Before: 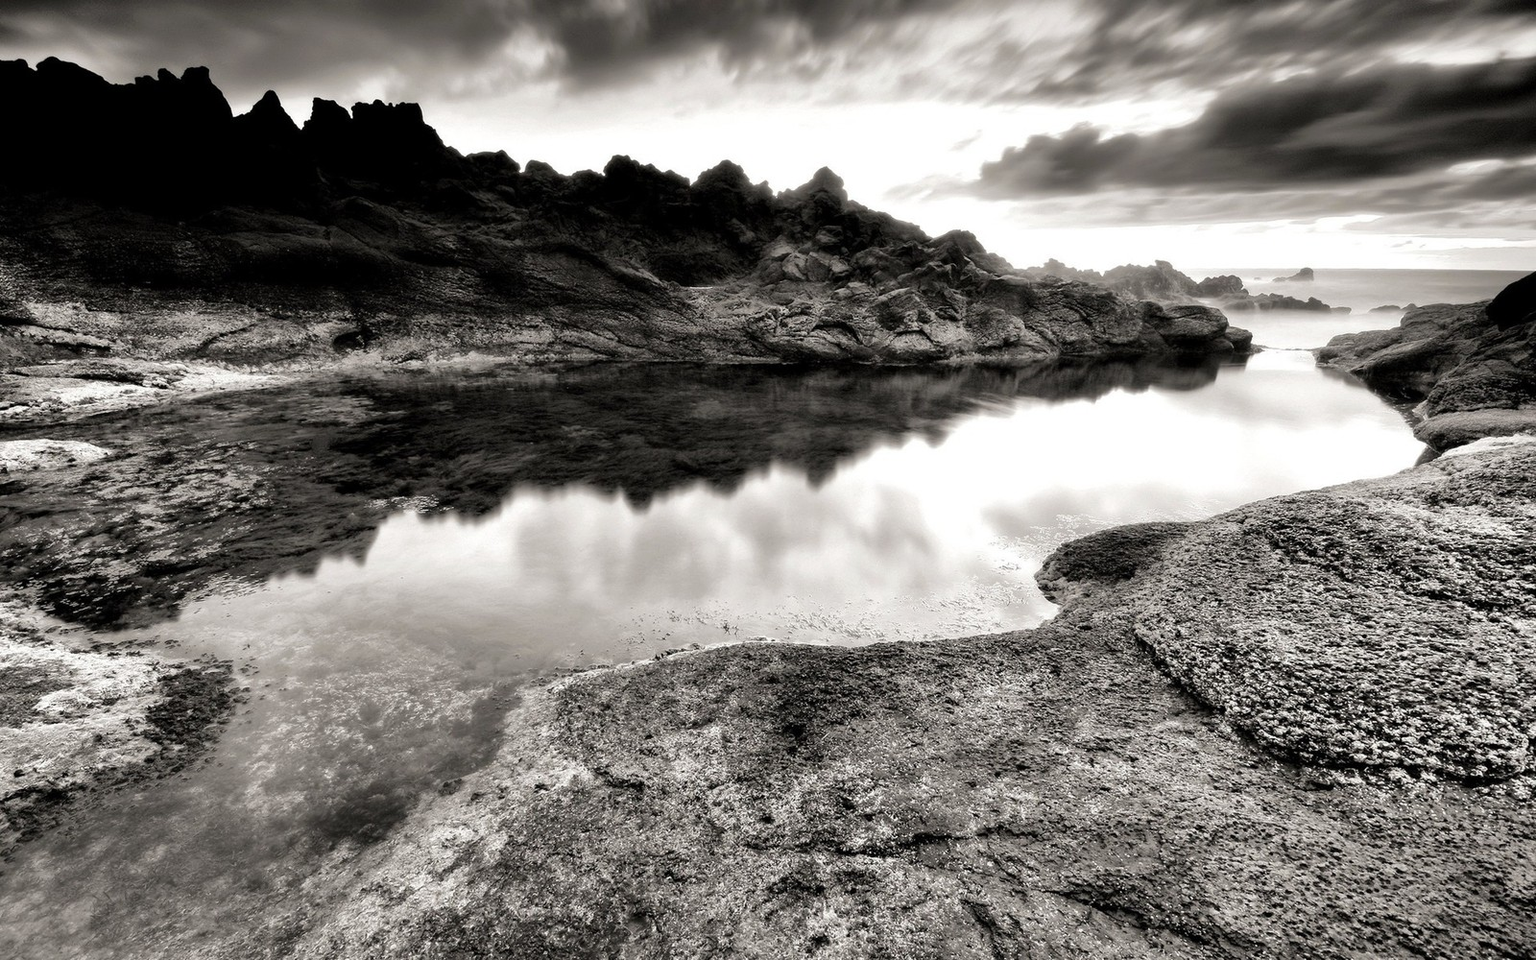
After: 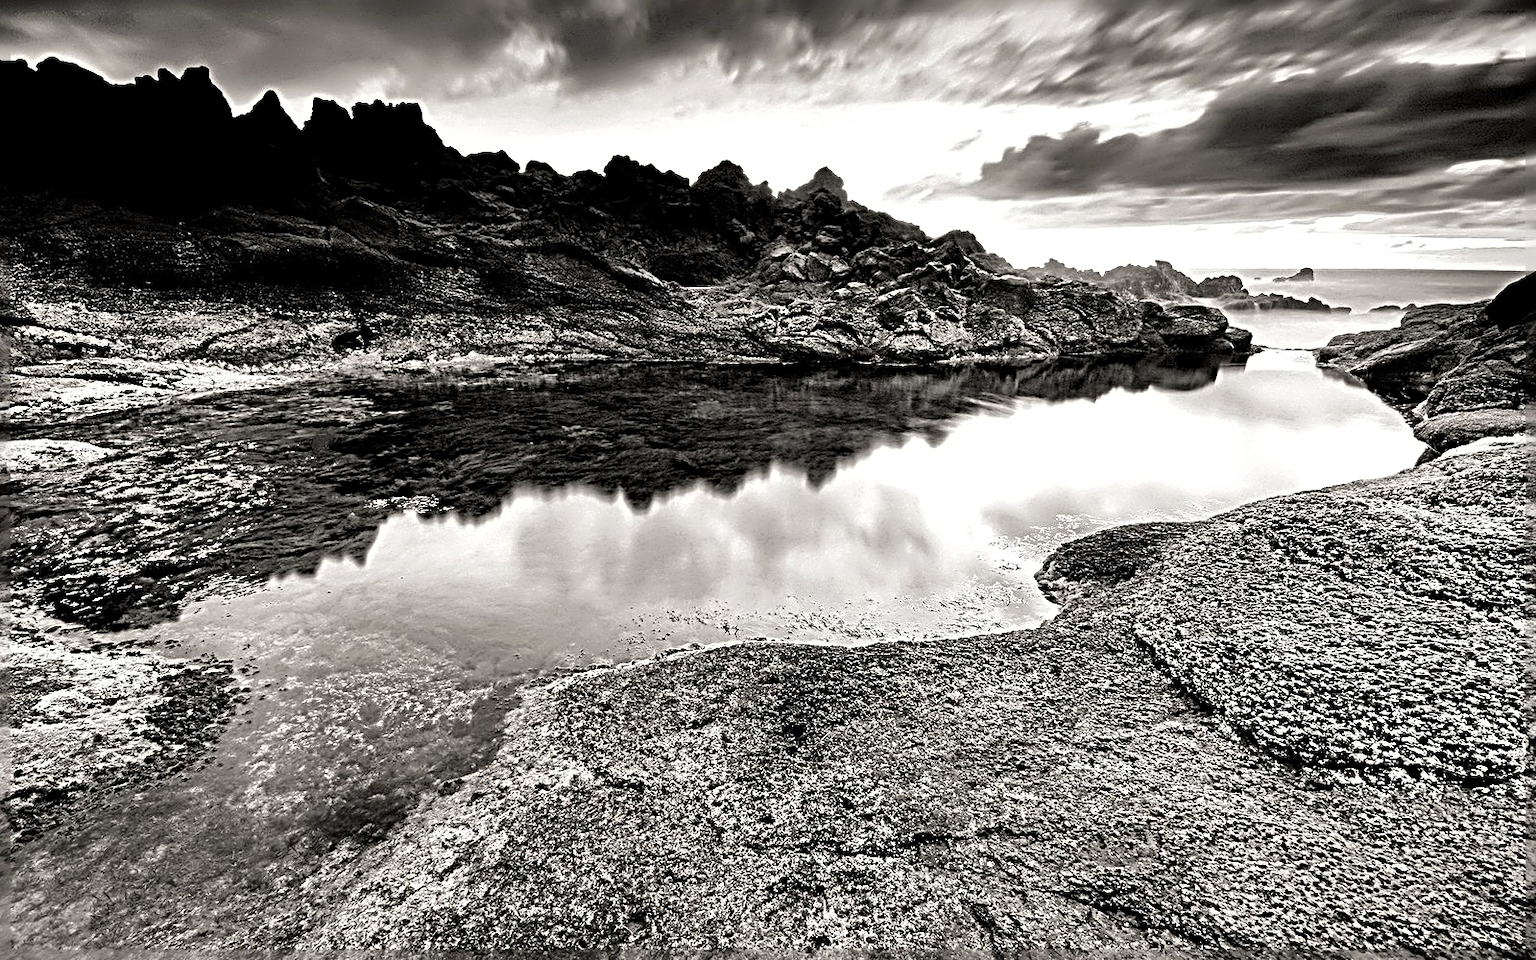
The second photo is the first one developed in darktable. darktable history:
shadows and highlights: shadows 37.39, highlights -26.92, soften with gaussian
color correction: highlights b* -0.041, saturation 0.986
sharpen: radius 4.041, amount 1.992
